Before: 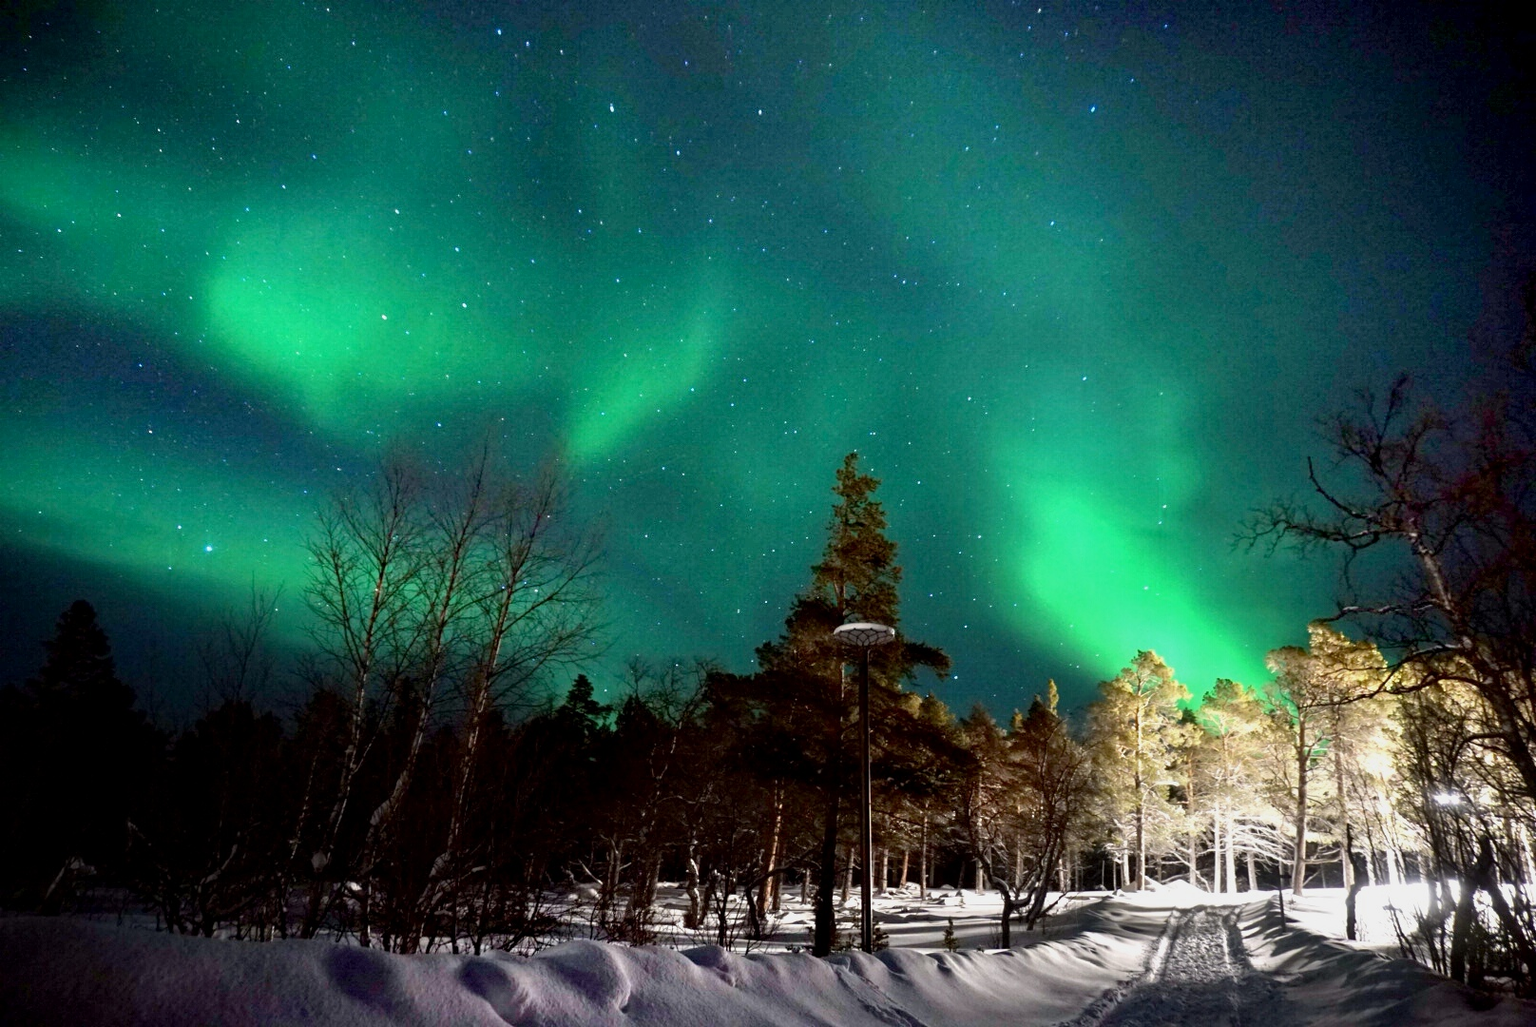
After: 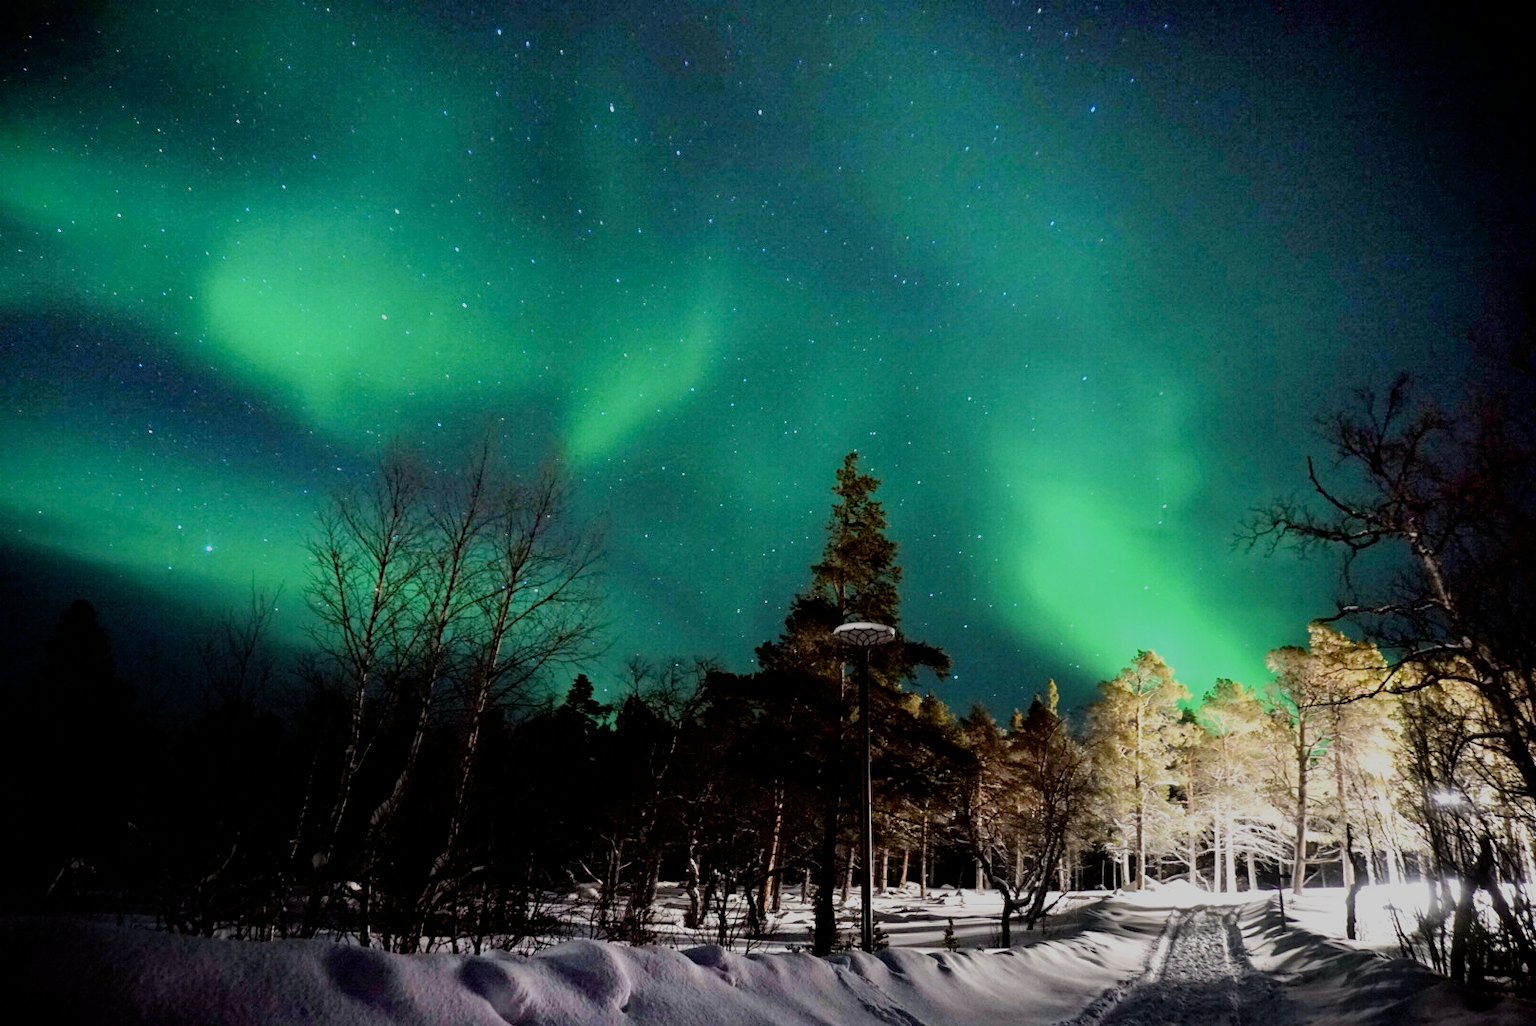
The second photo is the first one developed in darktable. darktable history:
exposure: compensate highlight preservation false
filmic rgb: black relative exposure -7.65 EV, white relative exposure 4.56 EV, hardness 3.61
